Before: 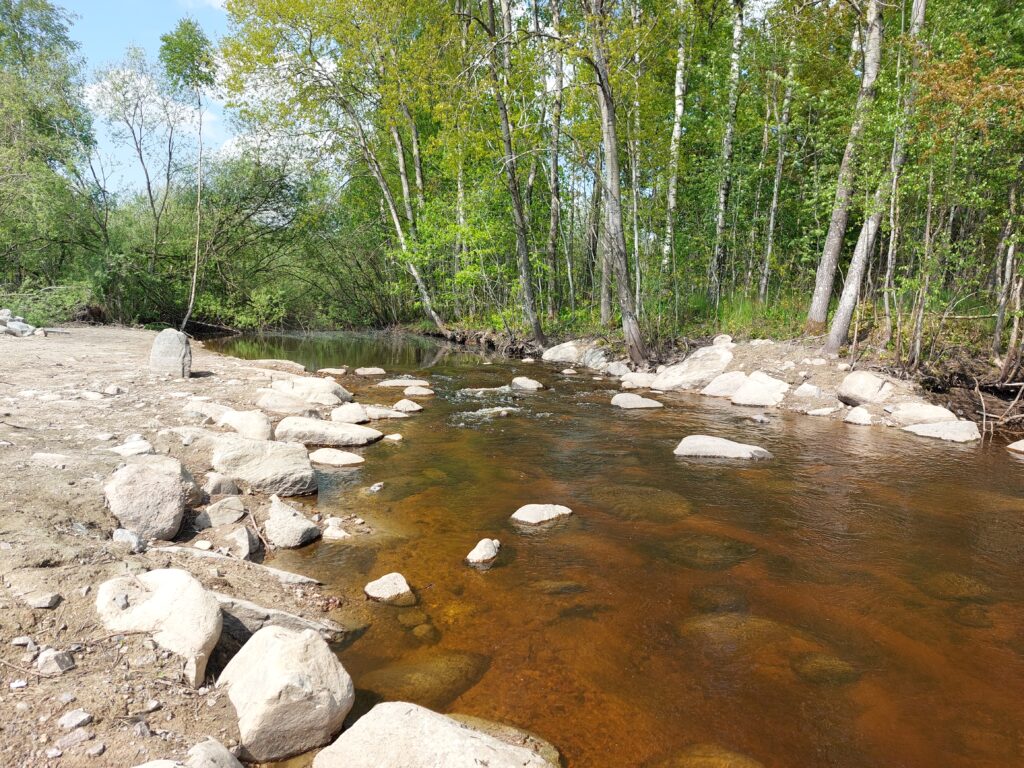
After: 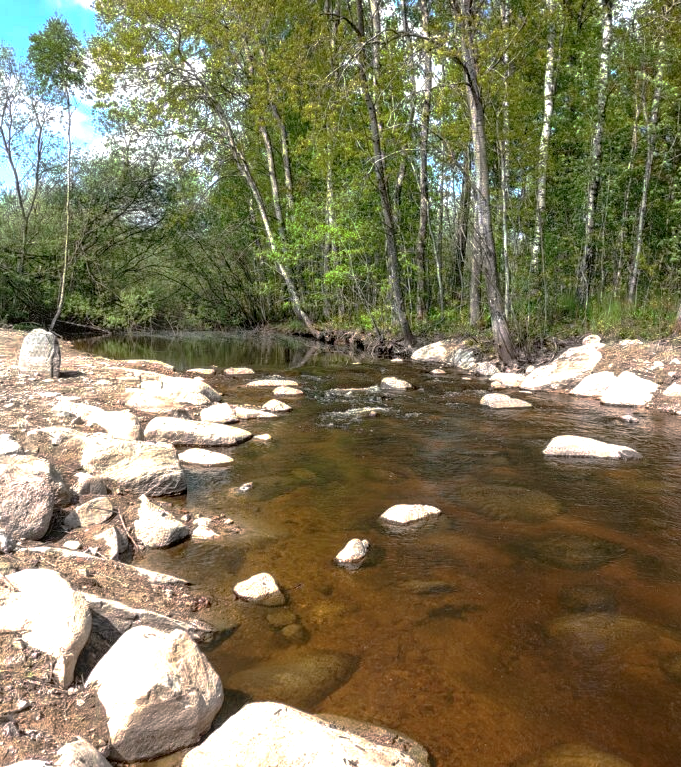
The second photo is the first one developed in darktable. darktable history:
tone equalizer: -8 EV -0.389 EV, -7 EV -0.384 EV, -6 EV -0.313 EV, -5 EV -0.244 EV, -3 EV 0.206 EV, -2 EV 0.309 EV, -1 EV 0.366 EV, +0 EV 0.409 EV
crop and rotate: left 12.822%, right 20.664%
local contrast: detail 130%
base curve: curves: ch0 [(0, 0) (0.841, 0.609) (1, 1)], preserve colors none
color correction: highlights a* 2.95, highlights b* -1.05, shadows a* -0.091, shadows b* 1.84, saturation 0.984
